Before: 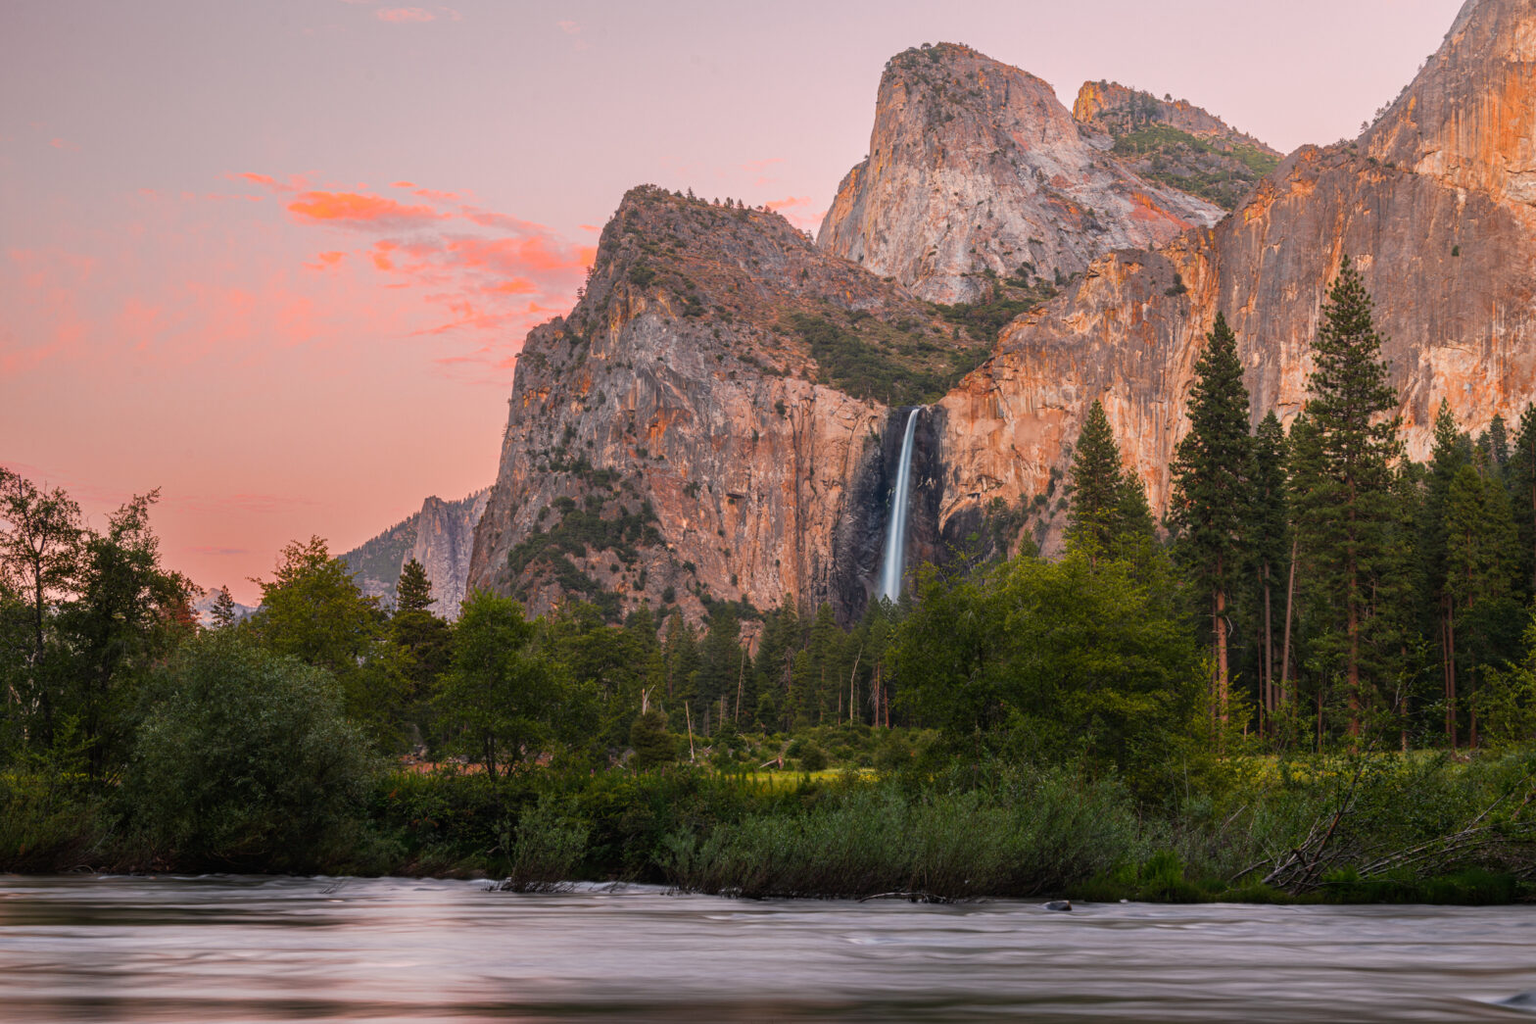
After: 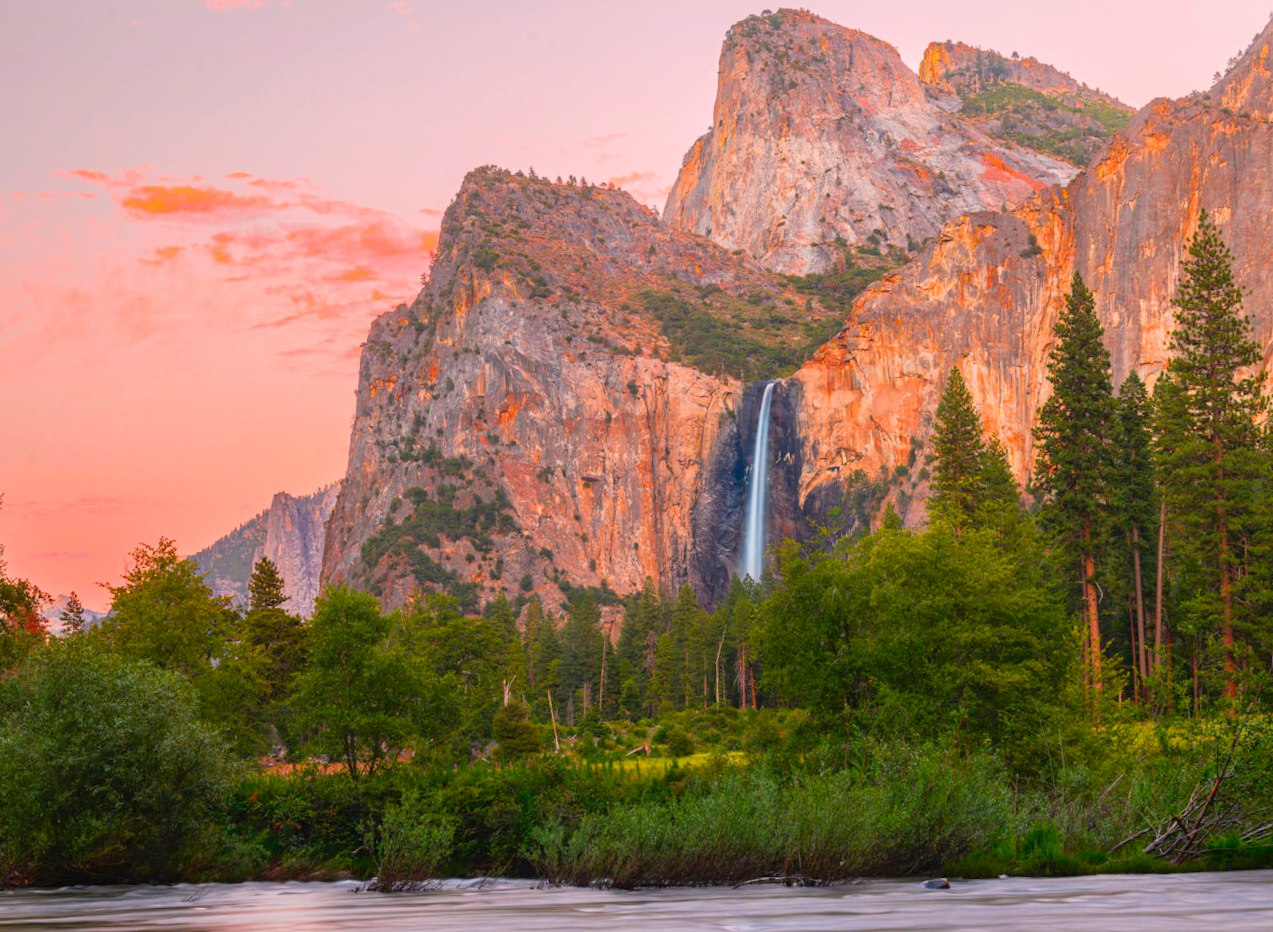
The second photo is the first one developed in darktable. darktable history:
contrast brightness saturation: brightness -0.02, saturation 0.35
crop: left 11.225%, top 5.381%, right 9.565%, bottom 10.314%
levels: levels [0, 0.43, 0.984]
rotate and perspective: rotation -2.29°, automatic cropping off
color balance: mode lift, gamma, gain (sRGB)
